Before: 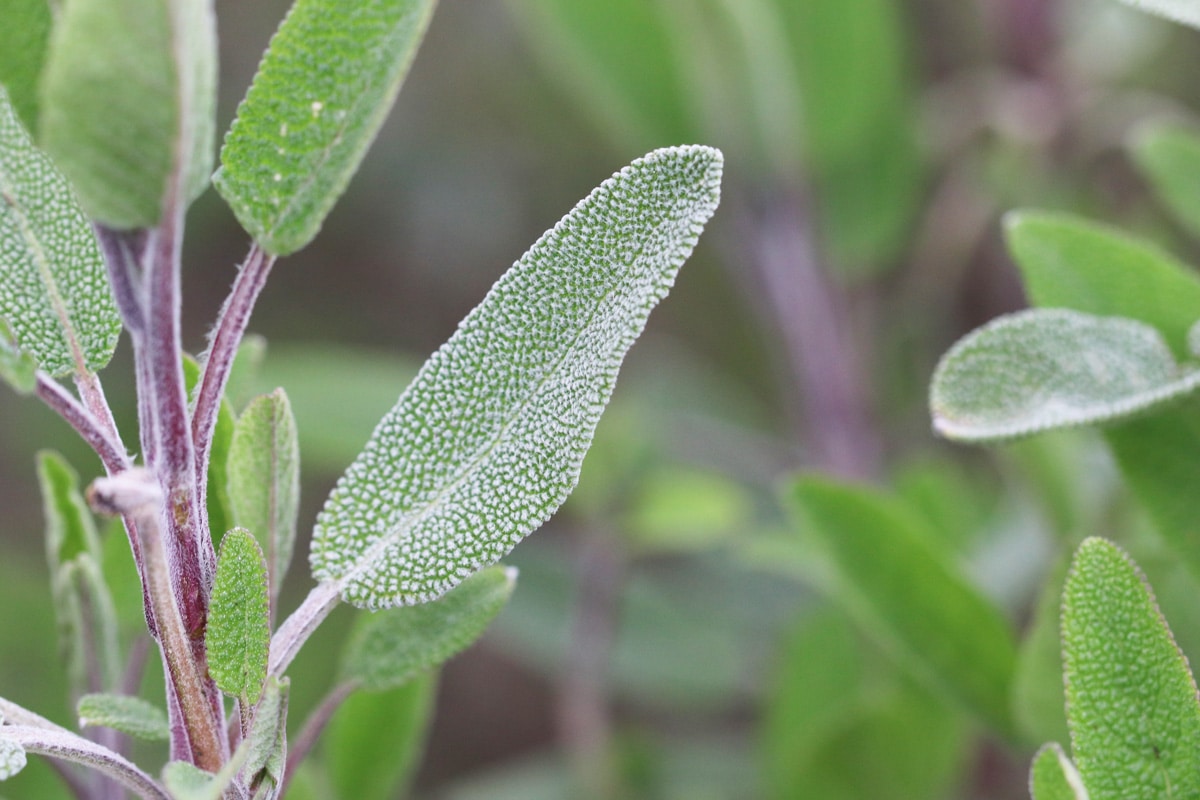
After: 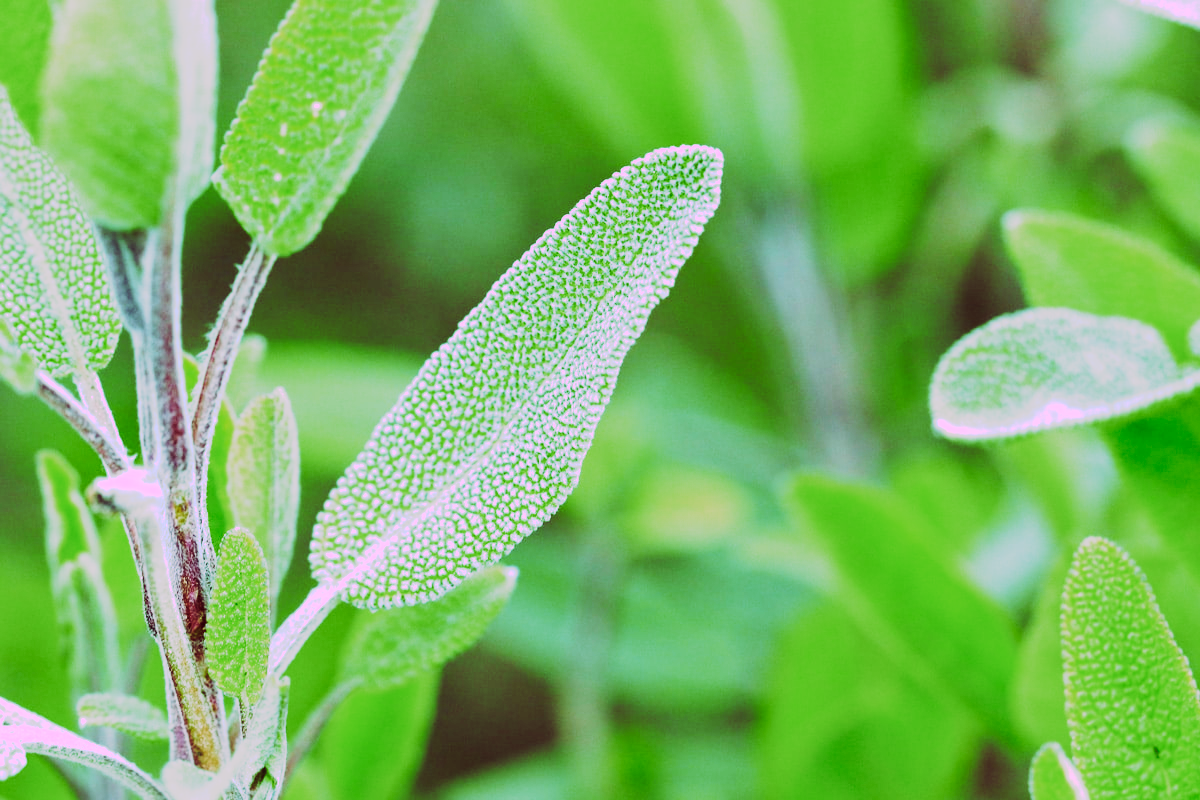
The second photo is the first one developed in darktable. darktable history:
tone curve: curves: ch0 [(0, 0) (0.003, 0.001) (0.011, 0.005) (0.025, 0.009) (0.044, 0.014) (0.069, 0.019) (0.1, 0.028) (0.136, 0.039) (0.177, 0.073) (0.224, 0.134) (0.277, 0.218) (0.335, 0.343) (0.399, 0.488) (0.468, 0.608) (0.543, 0.699) (0.623, 0.773) (0.709, 0.819) (0.801, 0.852) (0.898, 0.874) (1, 1)], preserve colors none
color look up table: target L [85.8, 86.8, 84, 66.16, 64.54, 68.74, 61.53, 60.9, 62.06, 61.25, 53.67, 49.23, 41.34, 26.59, 202.69, 90.28, 78.49, 76.47, 72.28, 50.87, 60.27, 47.13, 44.51, 31.8, 32.66, 6.684, 91.59, 84.73, 70.21, 60.66, 67.96, 58.52, 48.16, 43.45, 35.97, 36.48, 38.2, 28.99, 29.15, 21.08, 19.88, 88.81, 64.67, 65.07, 66.83, 55.68, 49.42, 35.95, 4.363], target a [45.12, 46.02, 32.38, -42.65, -33.55, -31.93, -57.49, -51.68, -33.12, -38.35, -45.62, -32.9, -22.8, -15.98, 0, 44.23, 25.16, 28.64, 38.48, 50.19, -11.6, 63.25, -7.093, 9.263, 27.47, 25.6, 46.87, 64.66, -18.08, 91.61, 63.79, -9.134, 14.16, 39.57, 53, 37.62, 14.01, -1.915, 46.01, 25.16, 26.19, 46.13, -31.67, -28.45, -18.34, -20.78, -25.81, -3.808, 1.251], target b [-36.36, 60.84, 84.58, 55.87, -66.47, 41.28, 30.68, 19.15, 49.91, 37.96, 37.87, 31.81, 14.42, 18.44, -0.002, -10.77, 76.3, 63.32, 24.65, 39.65, 28.77, 1.052, 28.2, 17.72, 24.8, 9.773, -27.97, -38.05, -2.208, -73.56, -48.29, -81.11, -31.08, -98.84, -117.69, -16.85, -75.54, -1.394, -113.67, -13.7, -34.57, -32.16, -72.53, -65.56, -65.74, -61.29, 1.101, -18.45, -9.711], num patches 49
